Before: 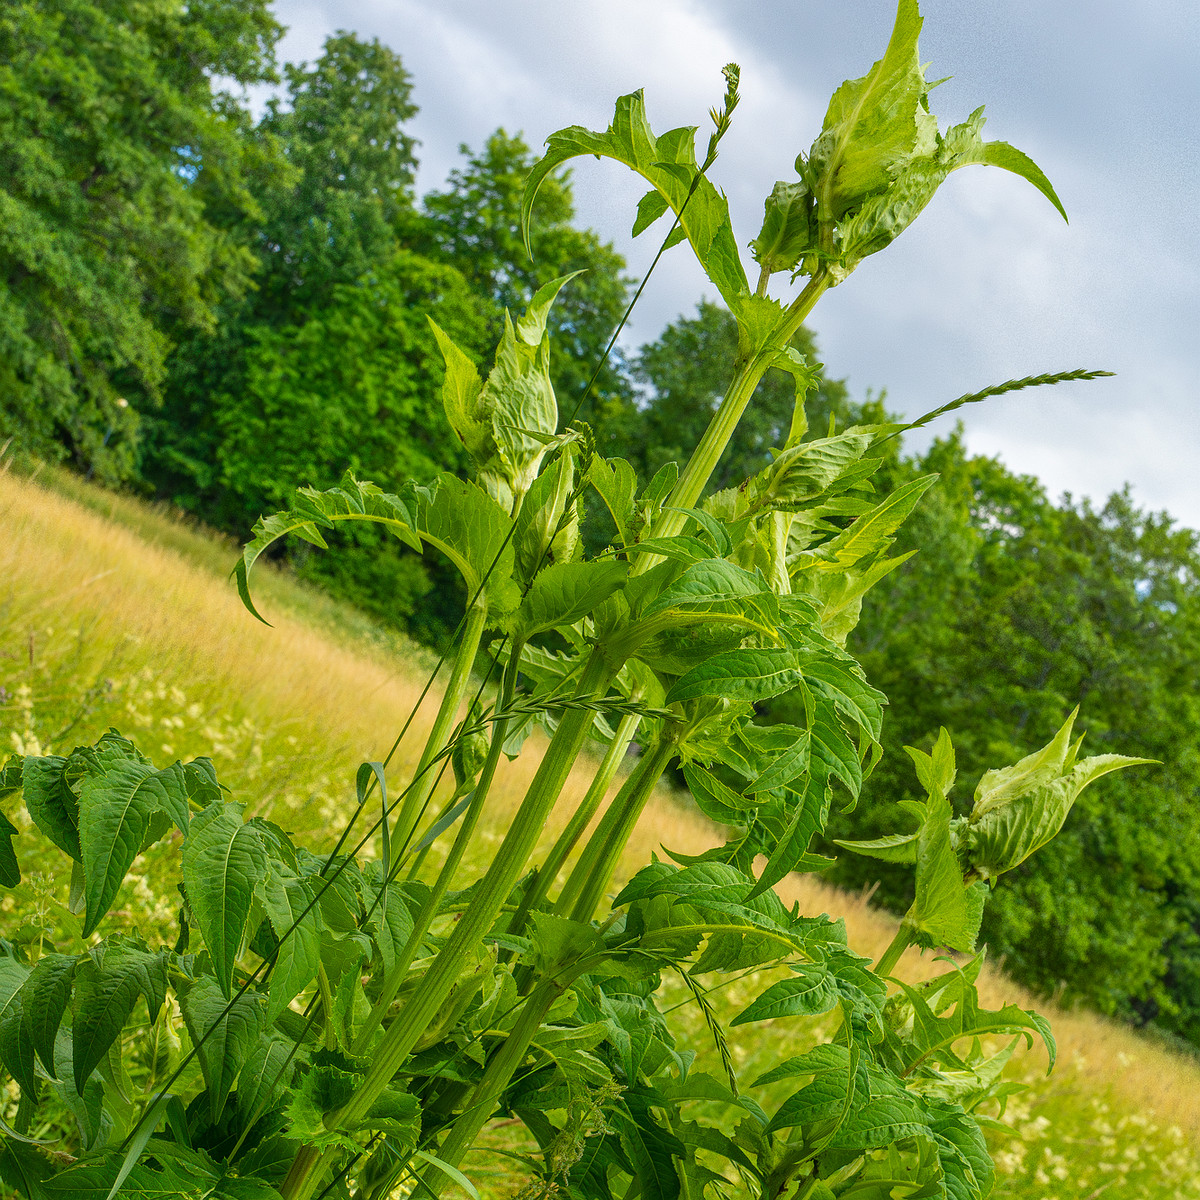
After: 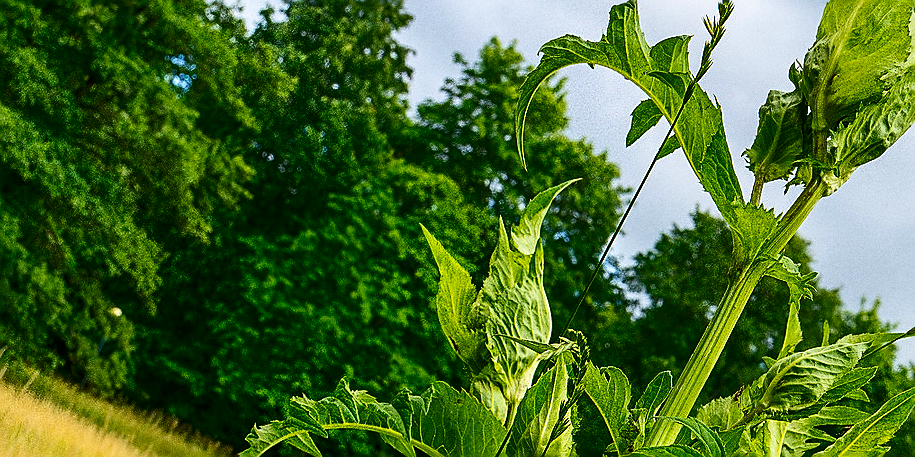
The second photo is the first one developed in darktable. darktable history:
levels: levels [0, 0.498, 1]
crop: left 0.579%, top 7.627%, right 23.167%, bottom 54.275%
contrast brightness saturation: contrast 0.24, brightness -0.24, saturation 0.14
grain: on, module defaults
sharpen: radius 1.4, amount 1.25, threshold 0.7
